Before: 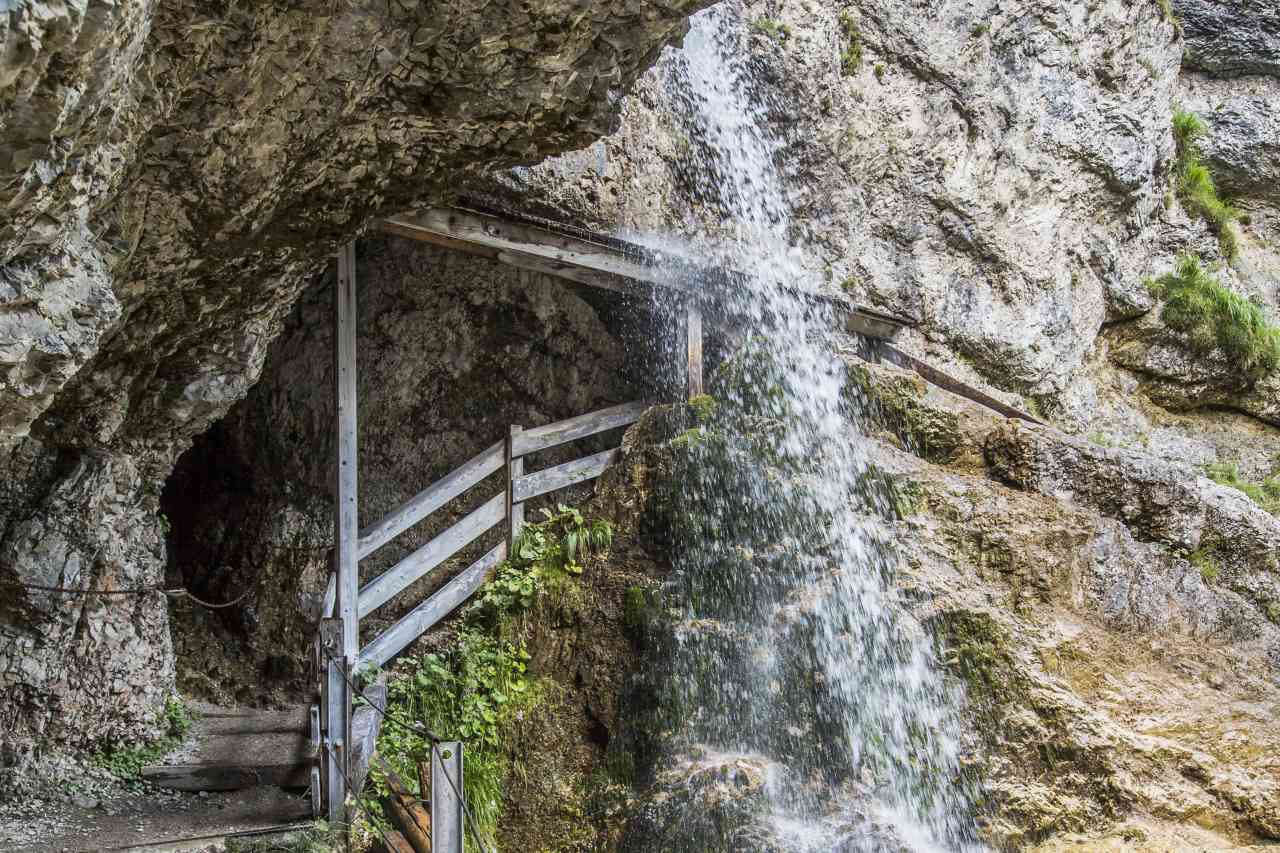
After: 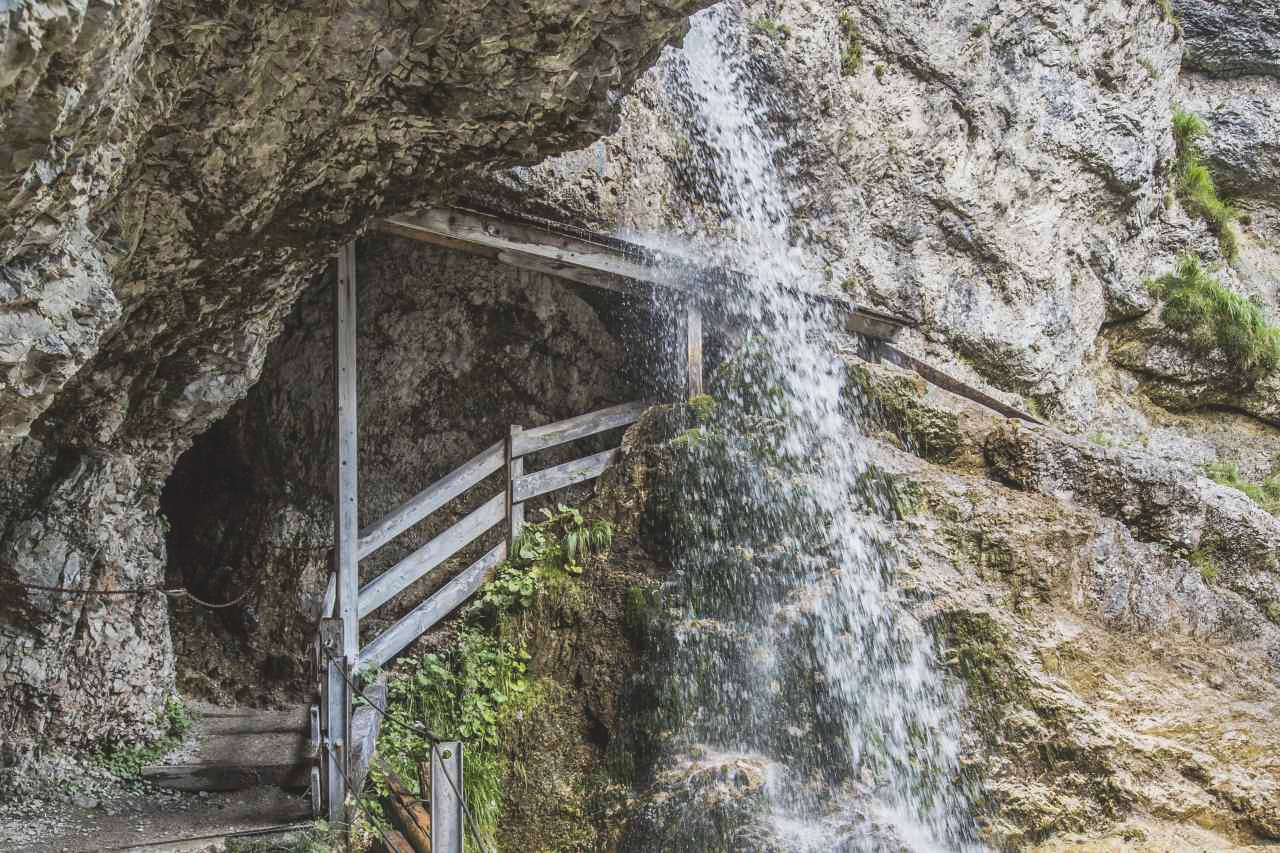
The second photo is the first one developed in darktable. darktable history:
color balance: lift [1.01, 1, 1, 1], gamma [1.097, 1, 1, 1], gain [0.85, 1, 1, 1]
local contrast: mode bilateral grid, contrast 20, coarseness 50, detail 120%, midtone range 0.2
exposure: compensate highlight preservation false
